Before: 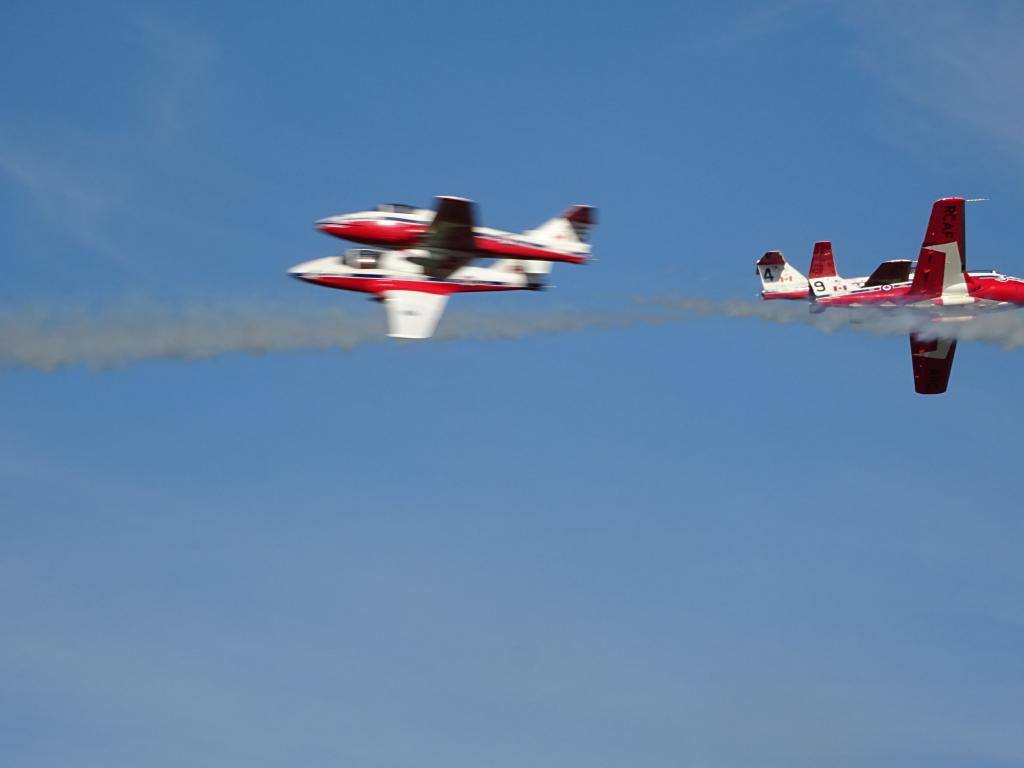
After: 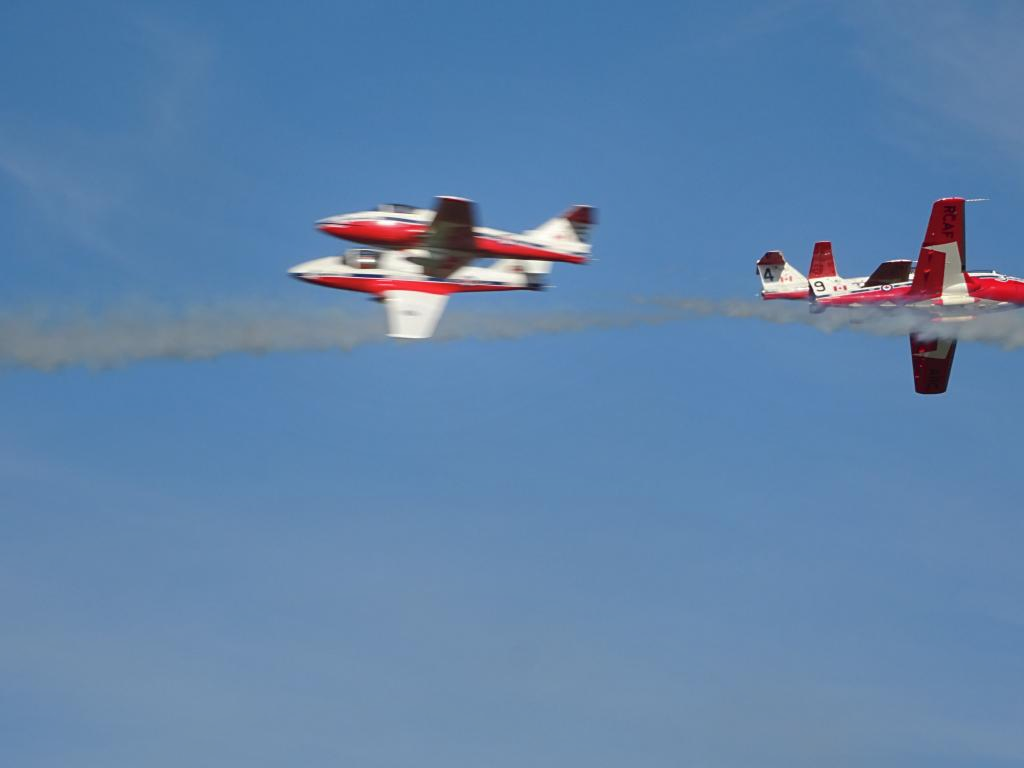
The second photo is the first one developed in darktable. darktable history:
bloom: size 16%, threshold 98%, strength 20%
shadows and highlights: on, module defaults
